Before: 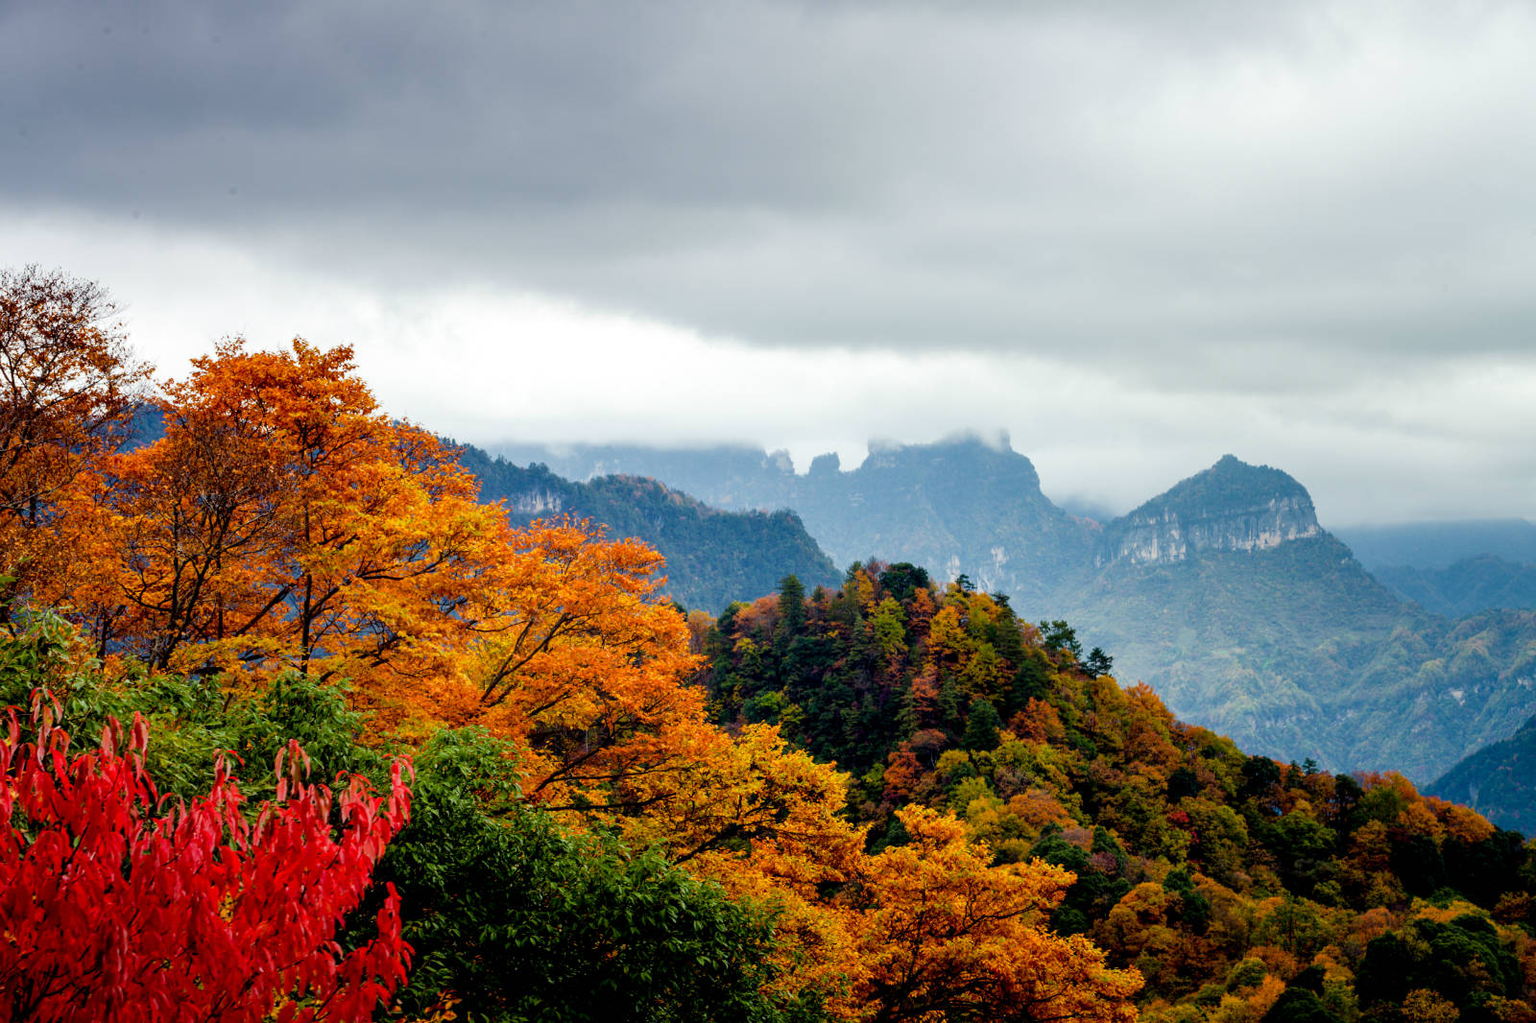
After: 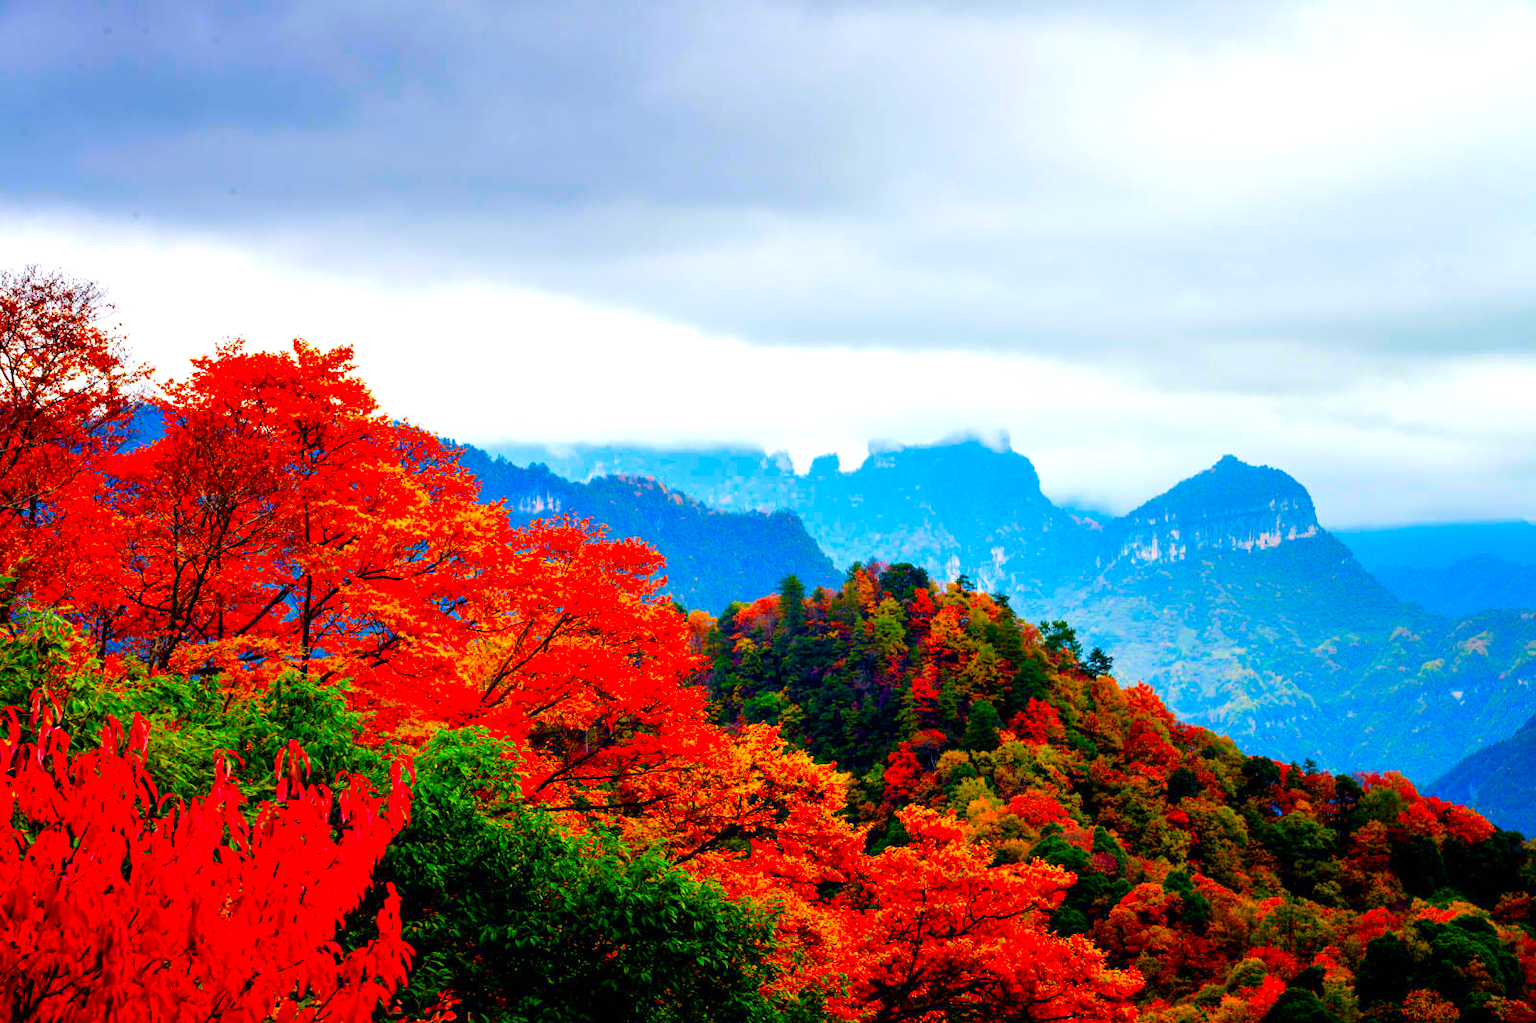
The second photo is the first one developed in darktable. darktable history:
exposure: exposure 0.426 EV, compensate exposure bias true, compensate highlight preservation false
color correction: highlights a* 1.7, highlights b* -1.65, saturation 2.45
